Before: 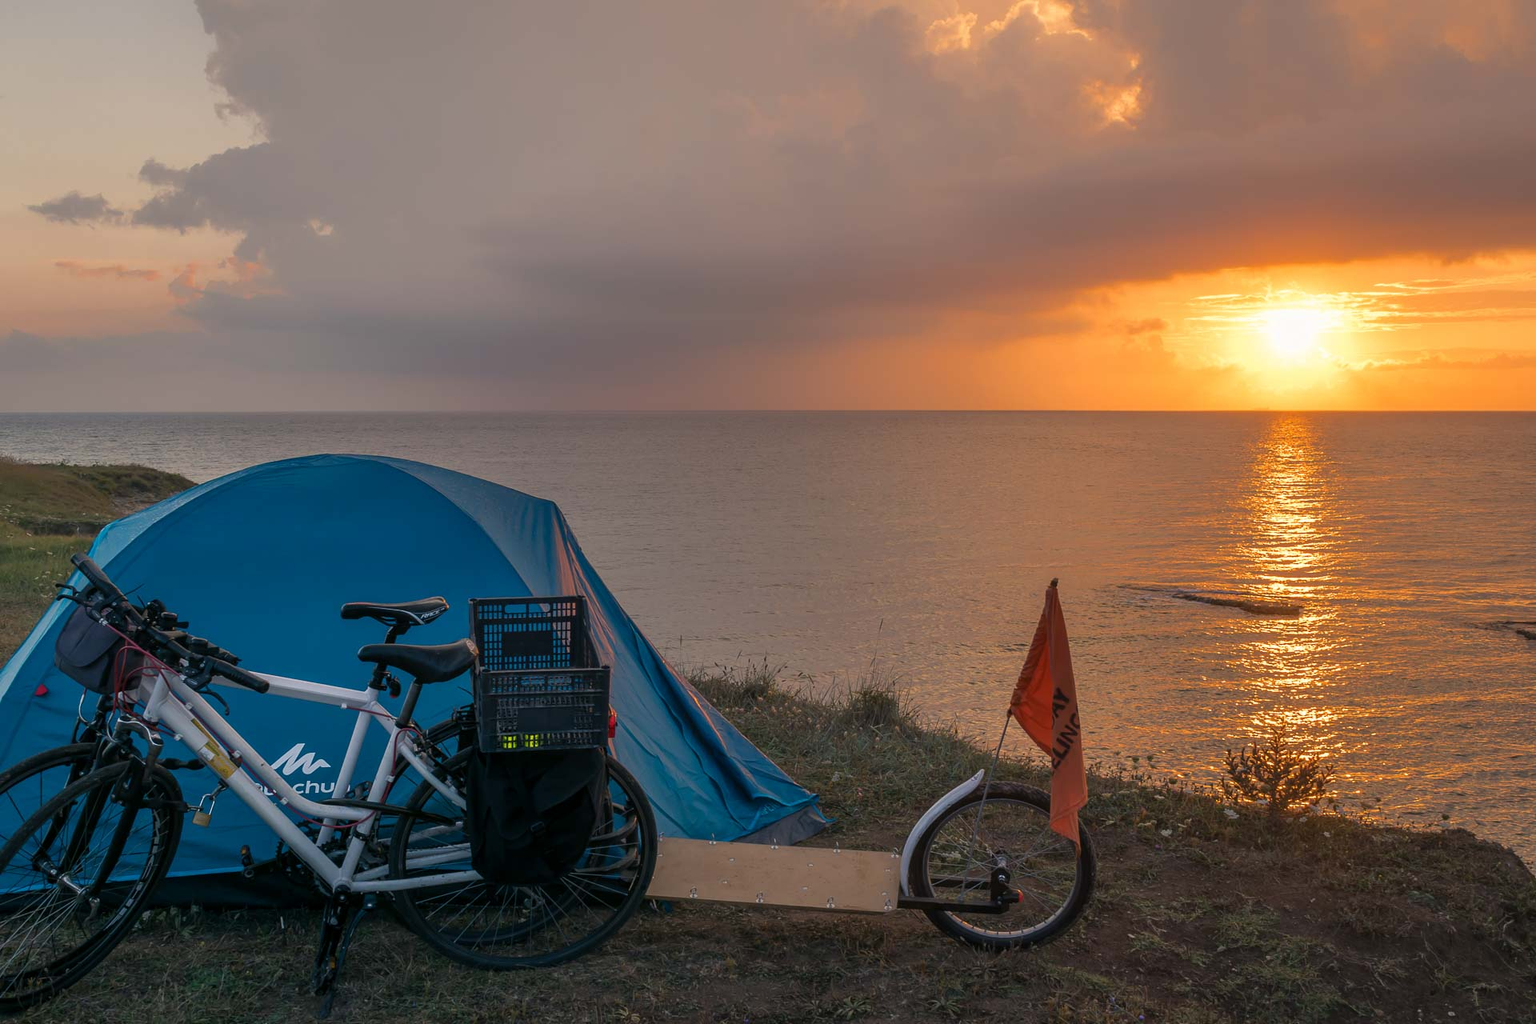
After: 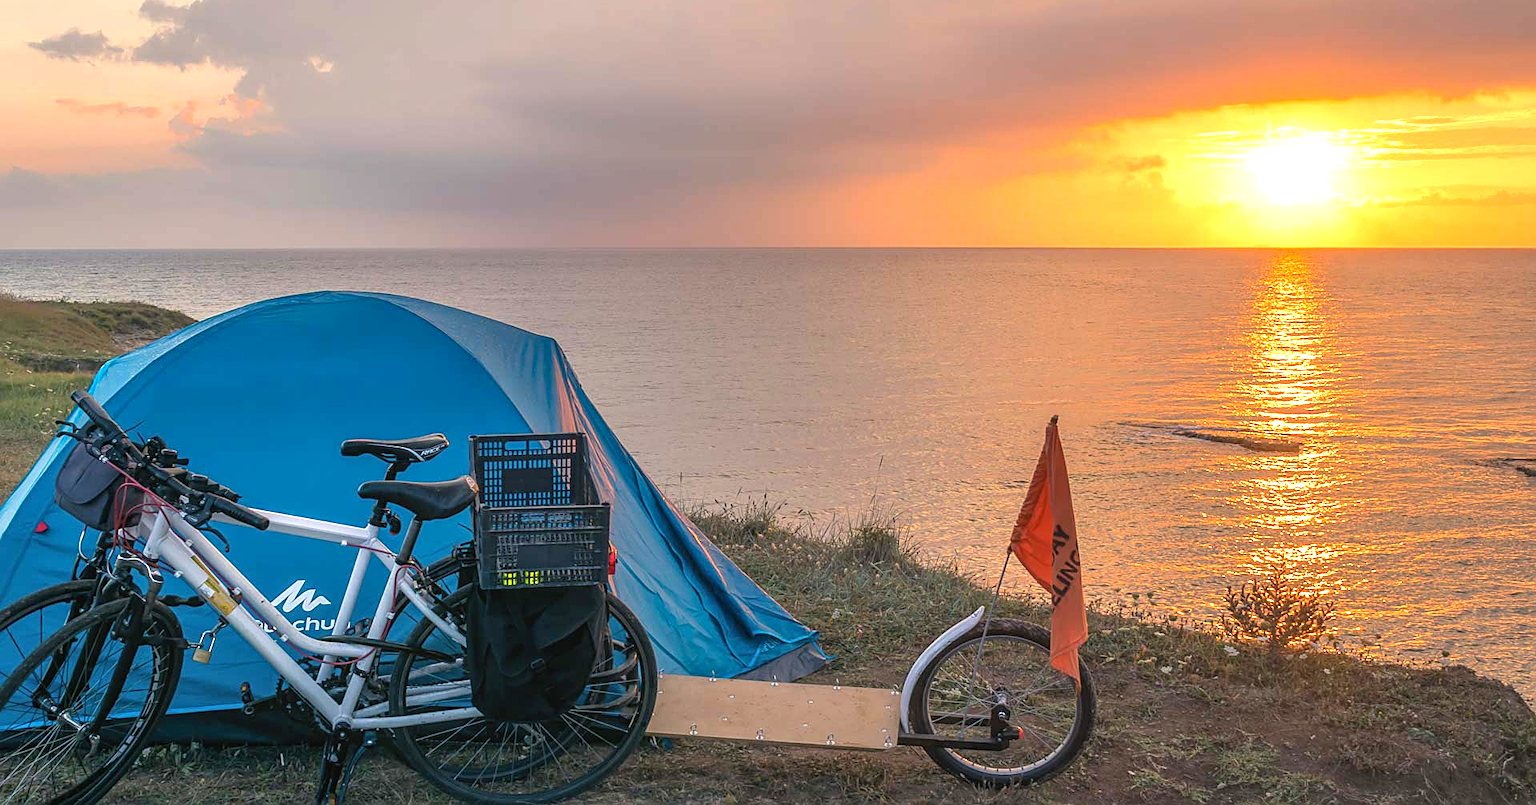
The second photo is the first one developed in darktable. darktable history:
crop and rotate: top 15.973%, bottom 5.335%
exposure: exposure 1 EV, compensate highlight preservation false
contrast brightness saturation: contrast -0.091, brightness 0.053, saturation 0.082
sharpen: on, module defaults
local contrast: on, module defaults
